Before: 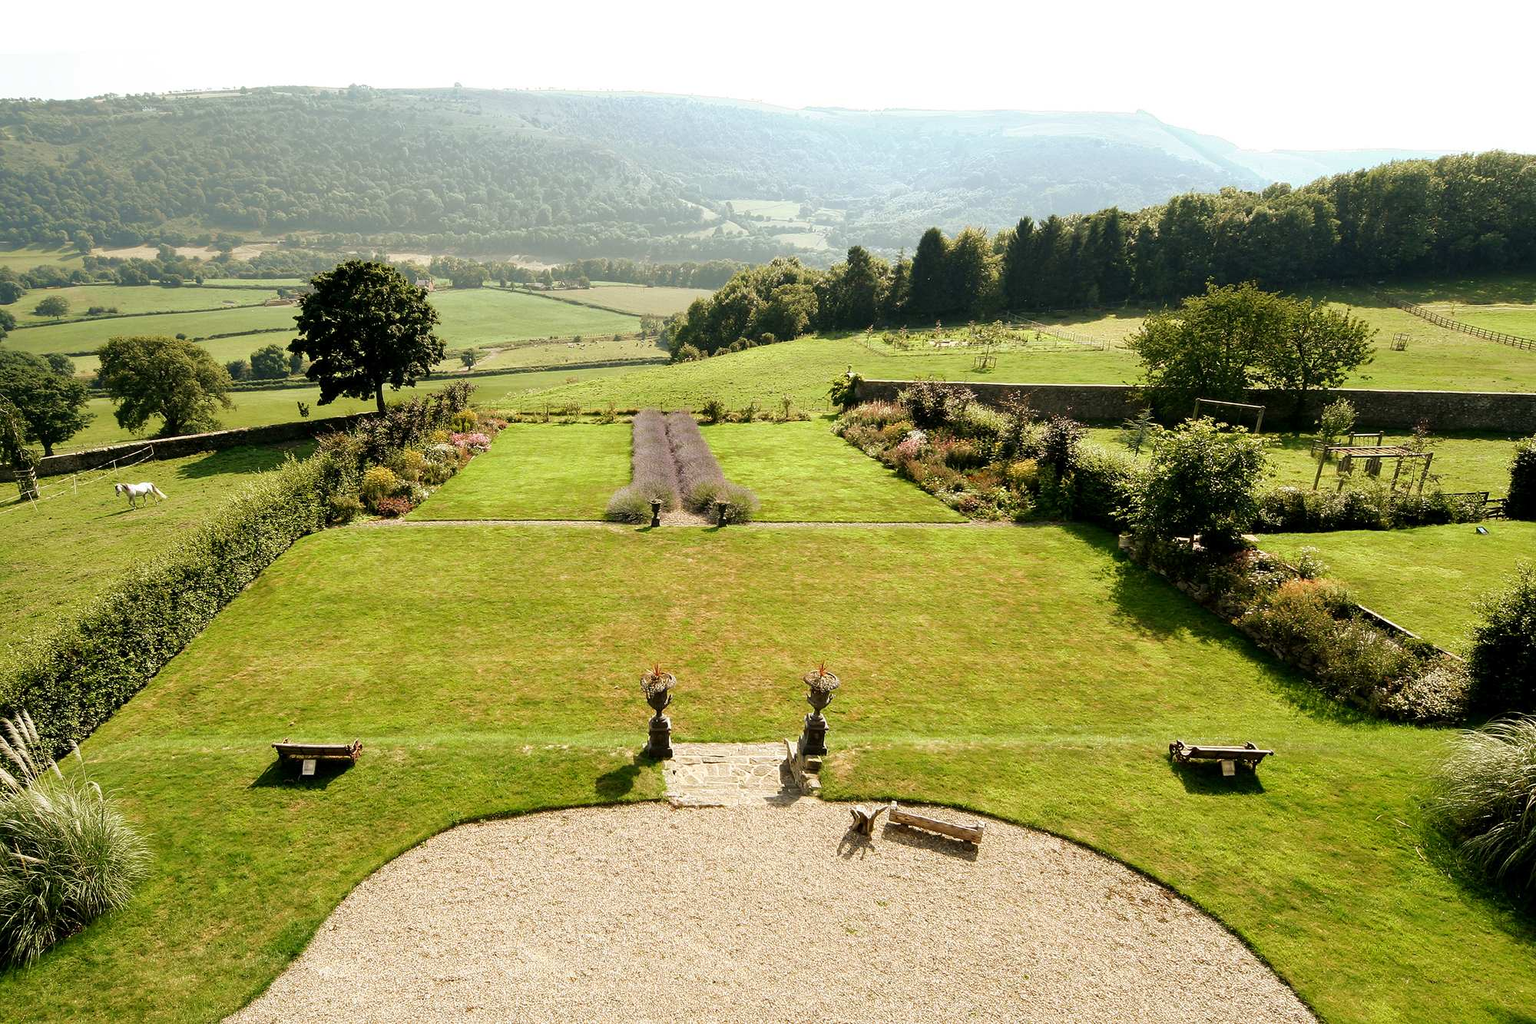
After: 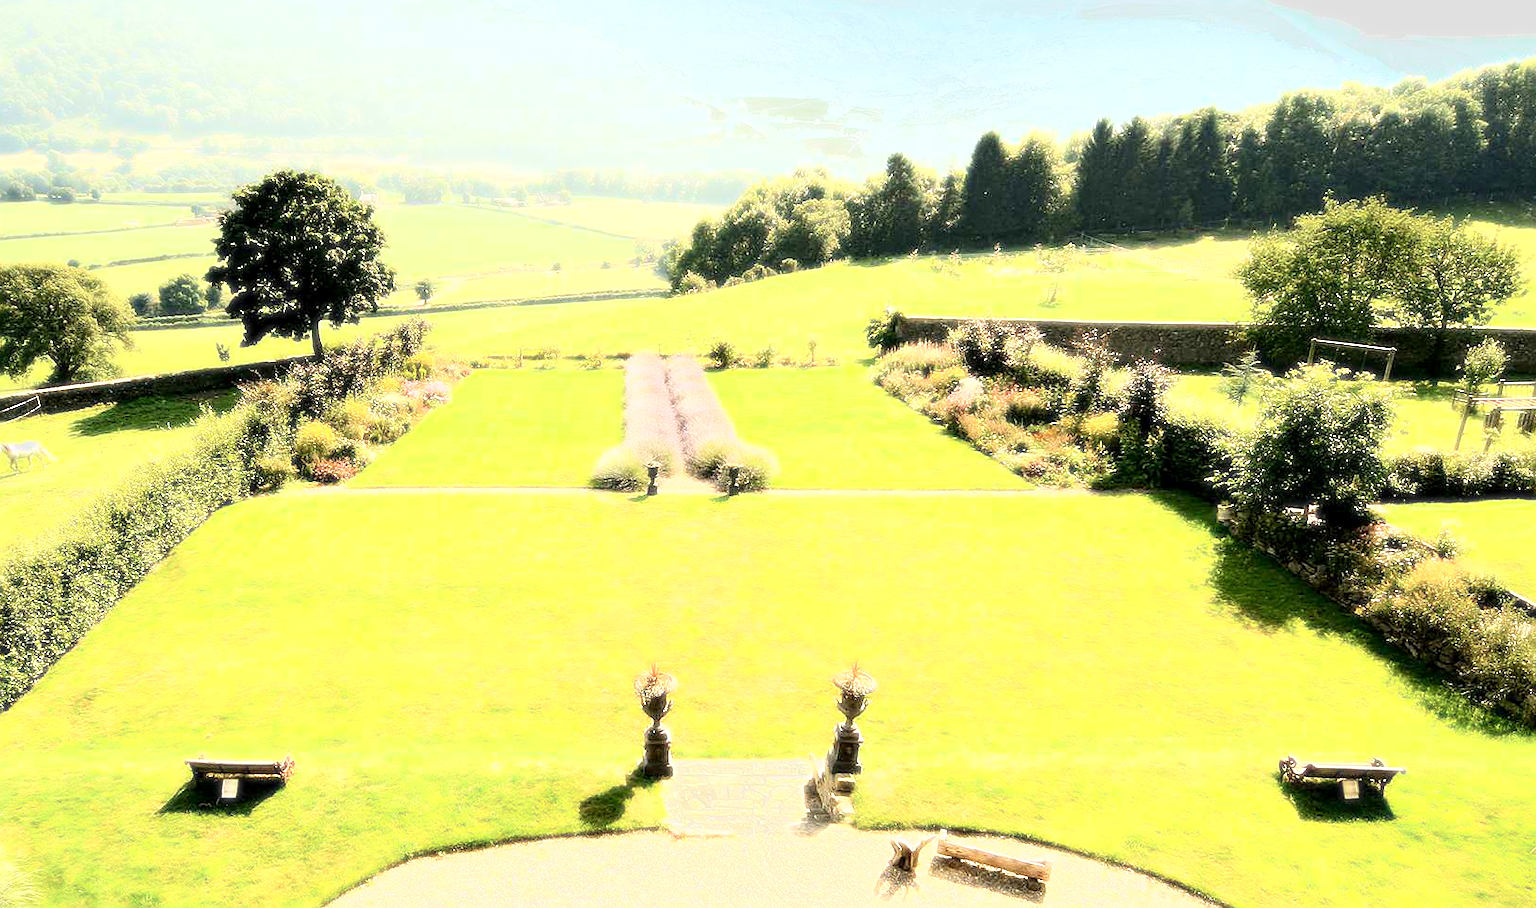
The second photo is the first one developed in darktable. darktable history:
exposure: black level correction 0.001, exposure 0.955 EV, compensate exposure bias true, compensate highlight preservation false
crop: left 7.856%, top 11.836%, right 10.12%, bottom 15.387%
sharpen: on, module defaults
bloom: size 0%, threshold 54.82%, strength 8.31%
